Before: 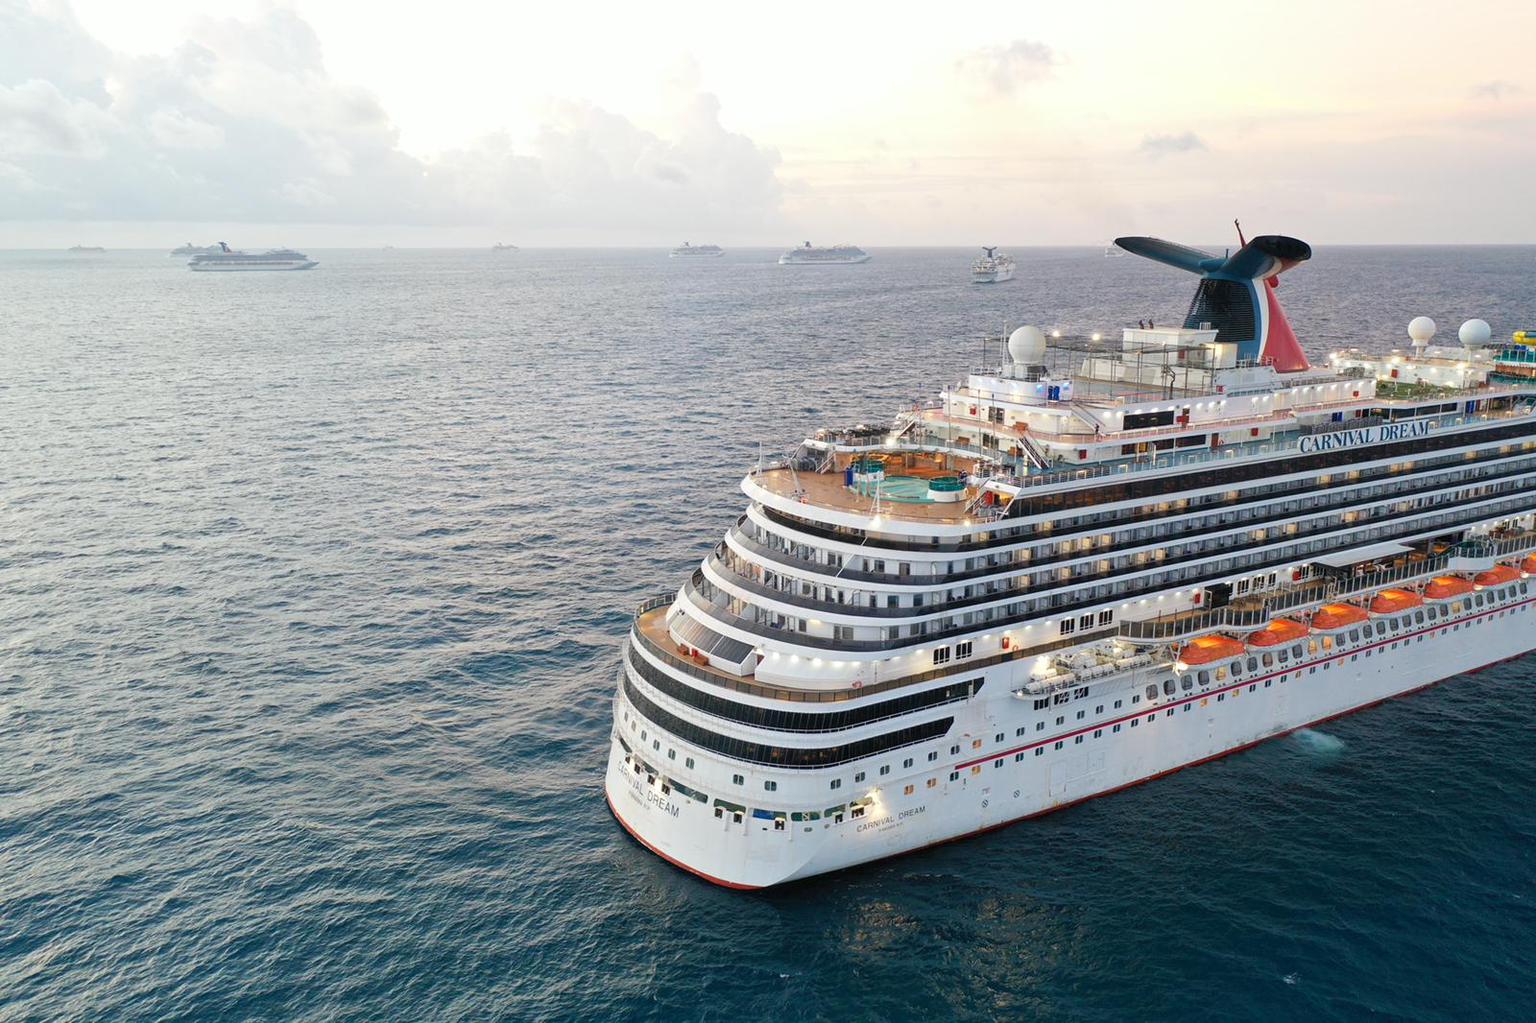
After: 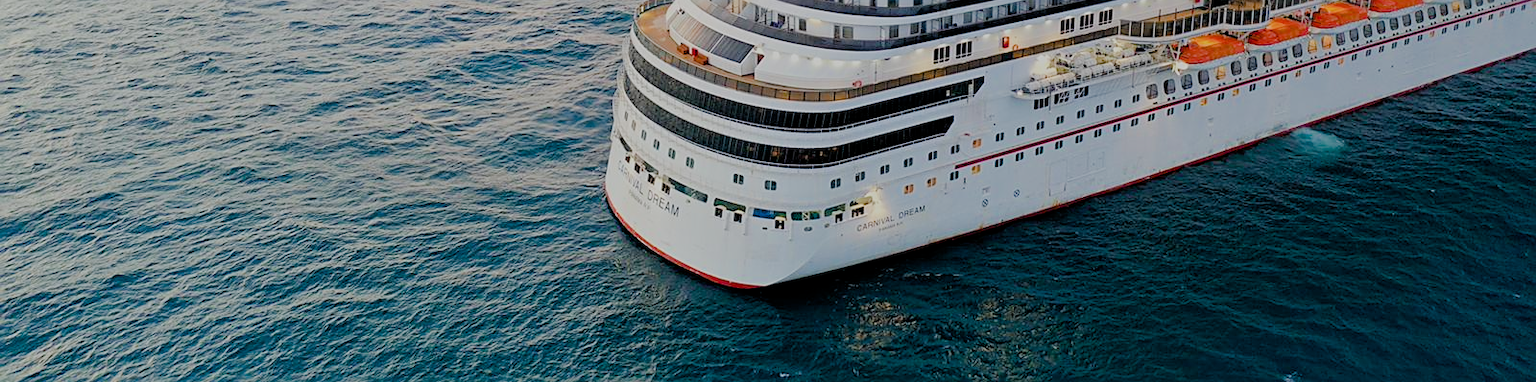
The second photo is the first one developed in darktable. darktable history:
crop and rotate: top 58.796%, bottom 3.827%
sharpen: on, module defaults
color balance rgb: perceptual saturation grading › global saturation 20%, perceptual saturation grading › highlights -25.223%, perceptual saturation grading › shadows 50.284%, global vibrance 20%
filmic rgb: middle gray luminance 18.08%, black relative exposure -7.55 EV, white relative exposure 8.48 EV, target black luminance 0%, hardness 2.23, latitude 18.96%, contrast 0.888, highlights saturation mix 4.72%, shadows ↔ highlights balance 10.73%
